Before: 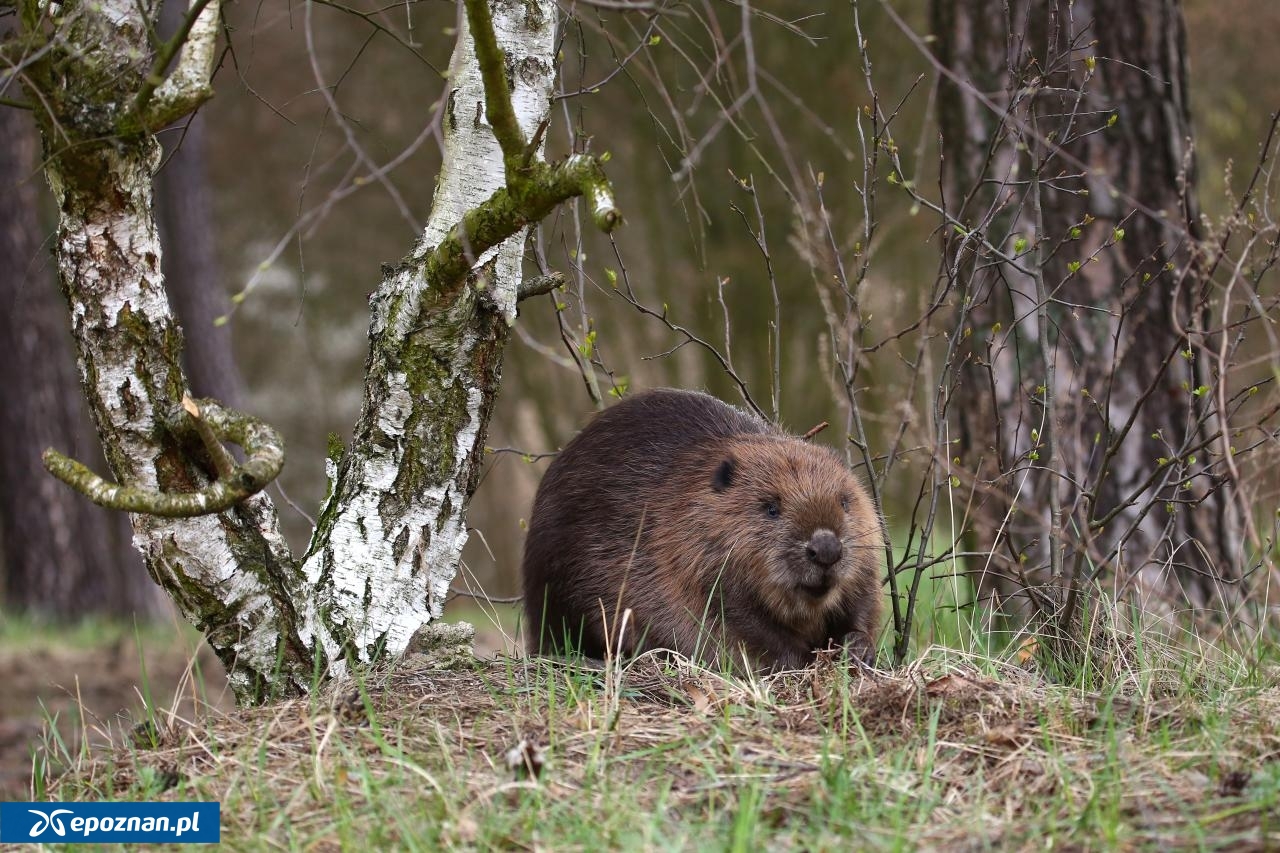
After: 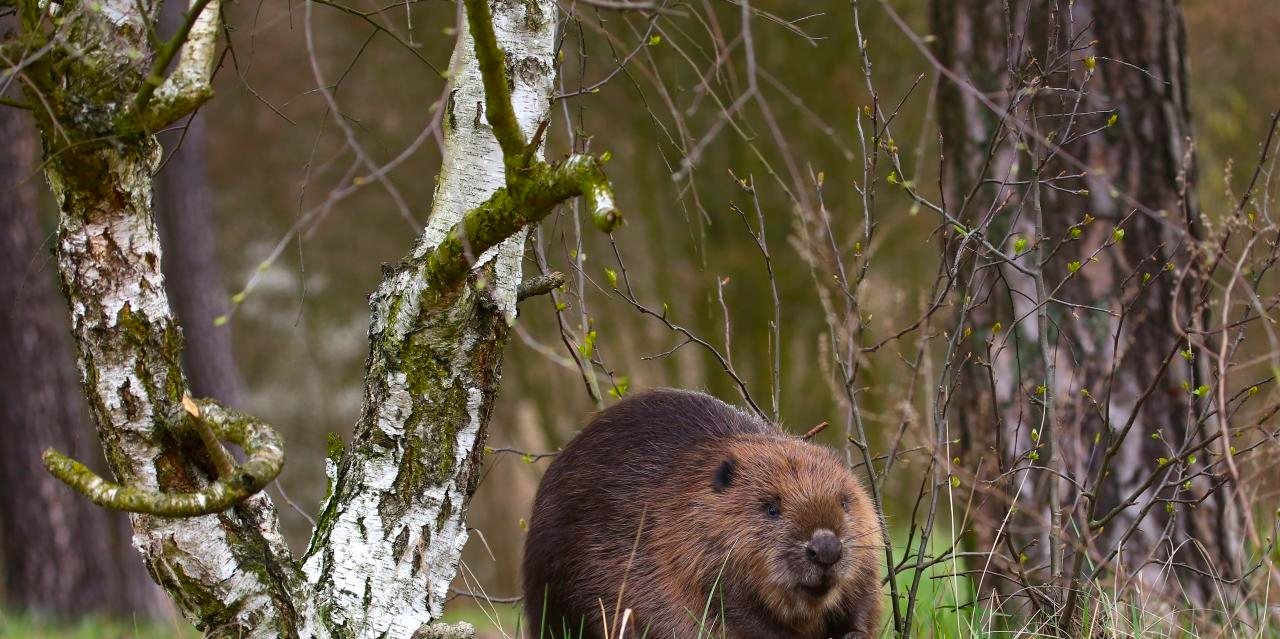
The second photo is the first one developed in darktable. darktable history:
crop: bottom 24.988%
color balance rgb: linear chroma grading › global chroma 9.31%, global vibrance 41.49%
